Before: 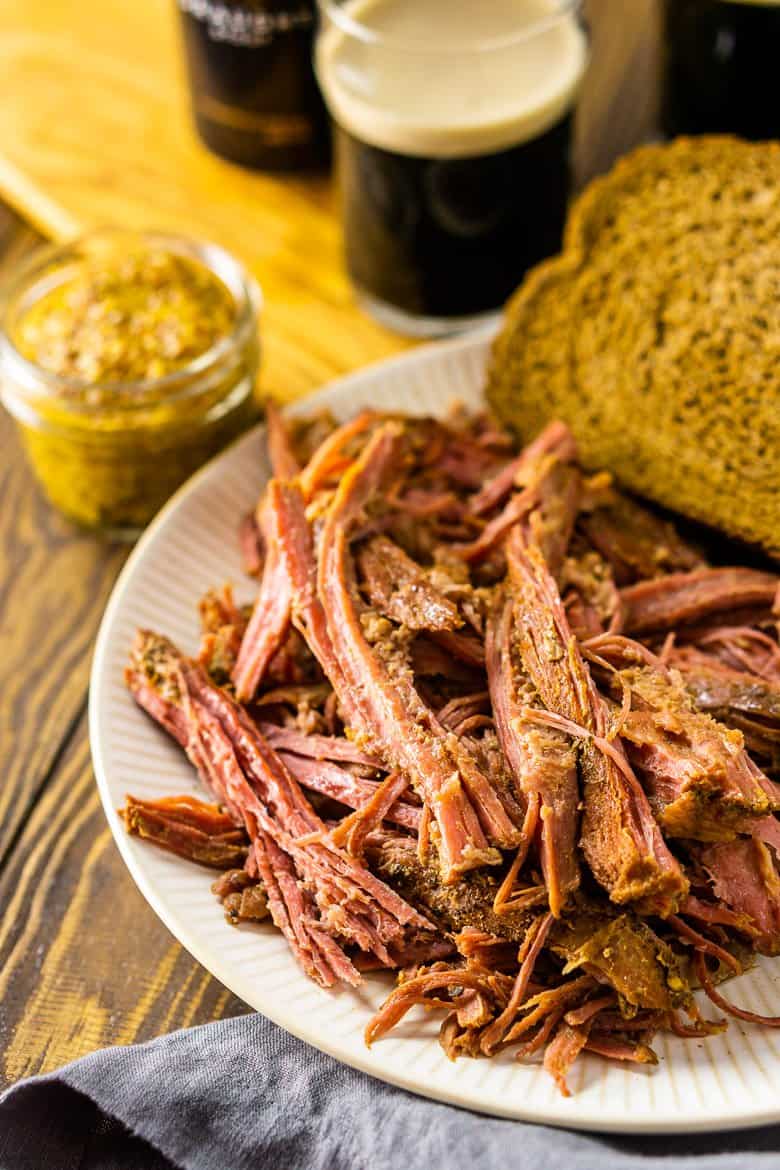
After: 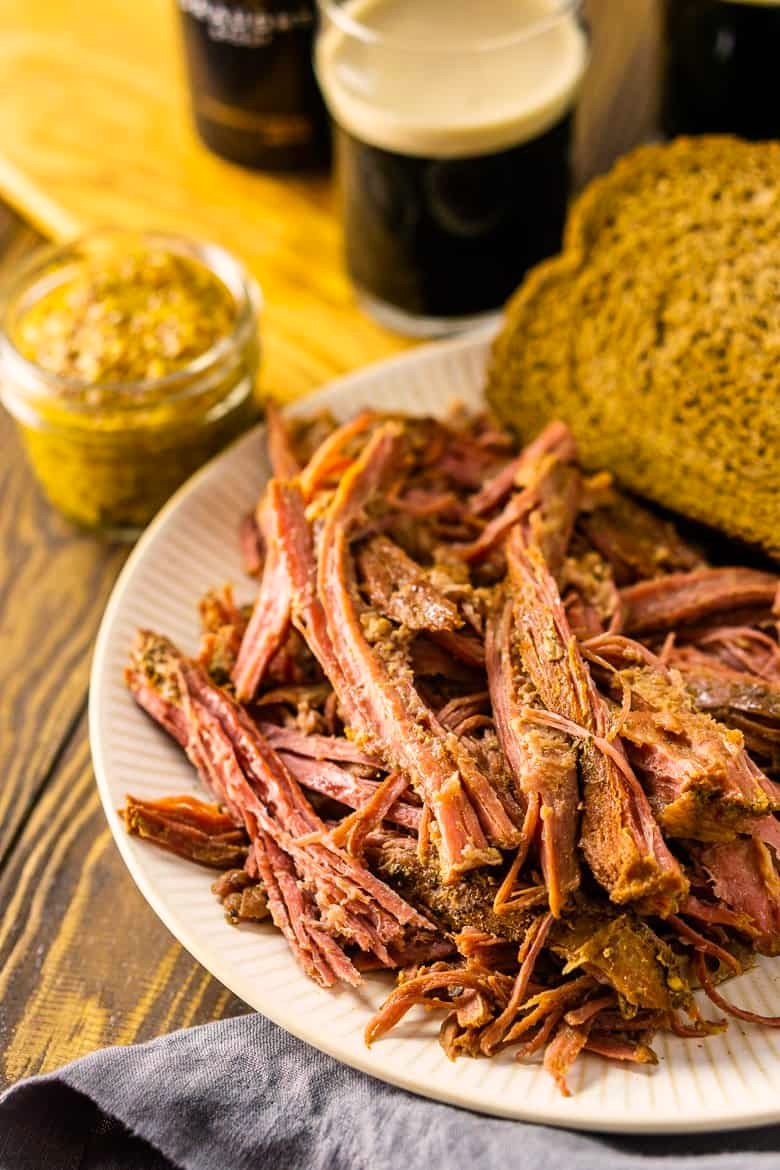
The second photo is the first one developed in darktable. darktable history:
color correction: highlights a* 3.79, highlights b* 5.08
